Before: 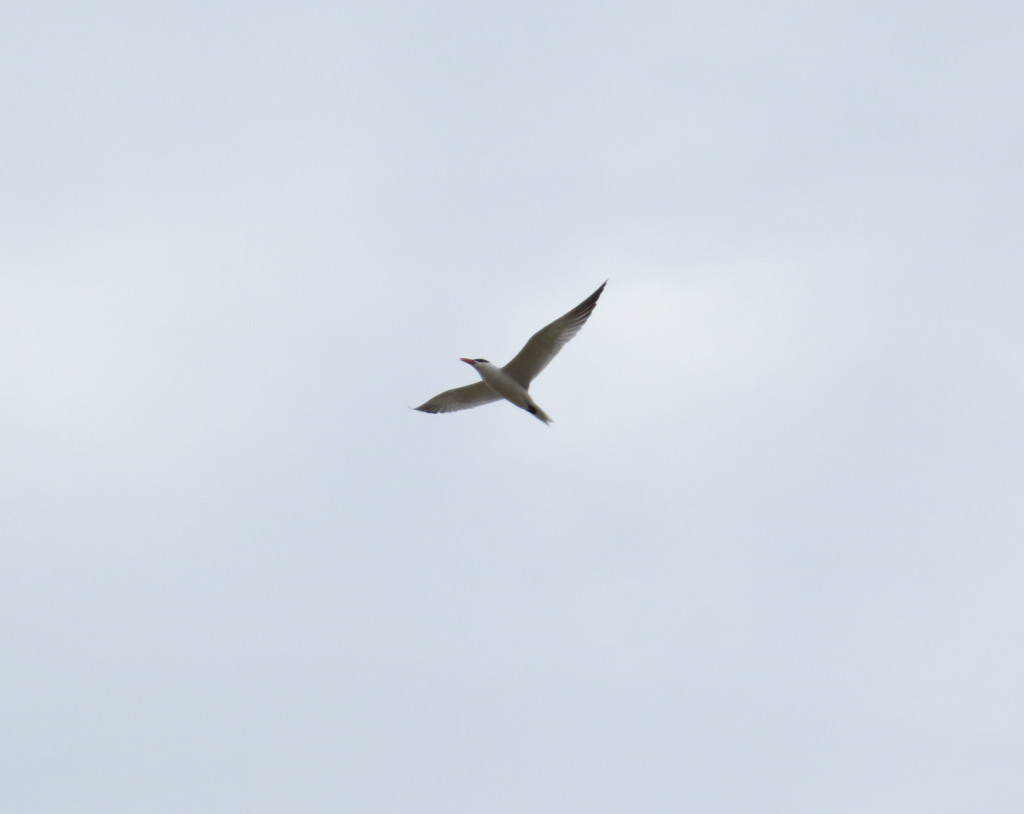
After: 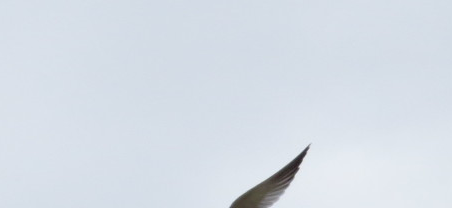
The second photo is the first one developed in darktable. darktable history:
crop: left 29.087%, top 16.828%, right 26.732%, bottom 57.538%
